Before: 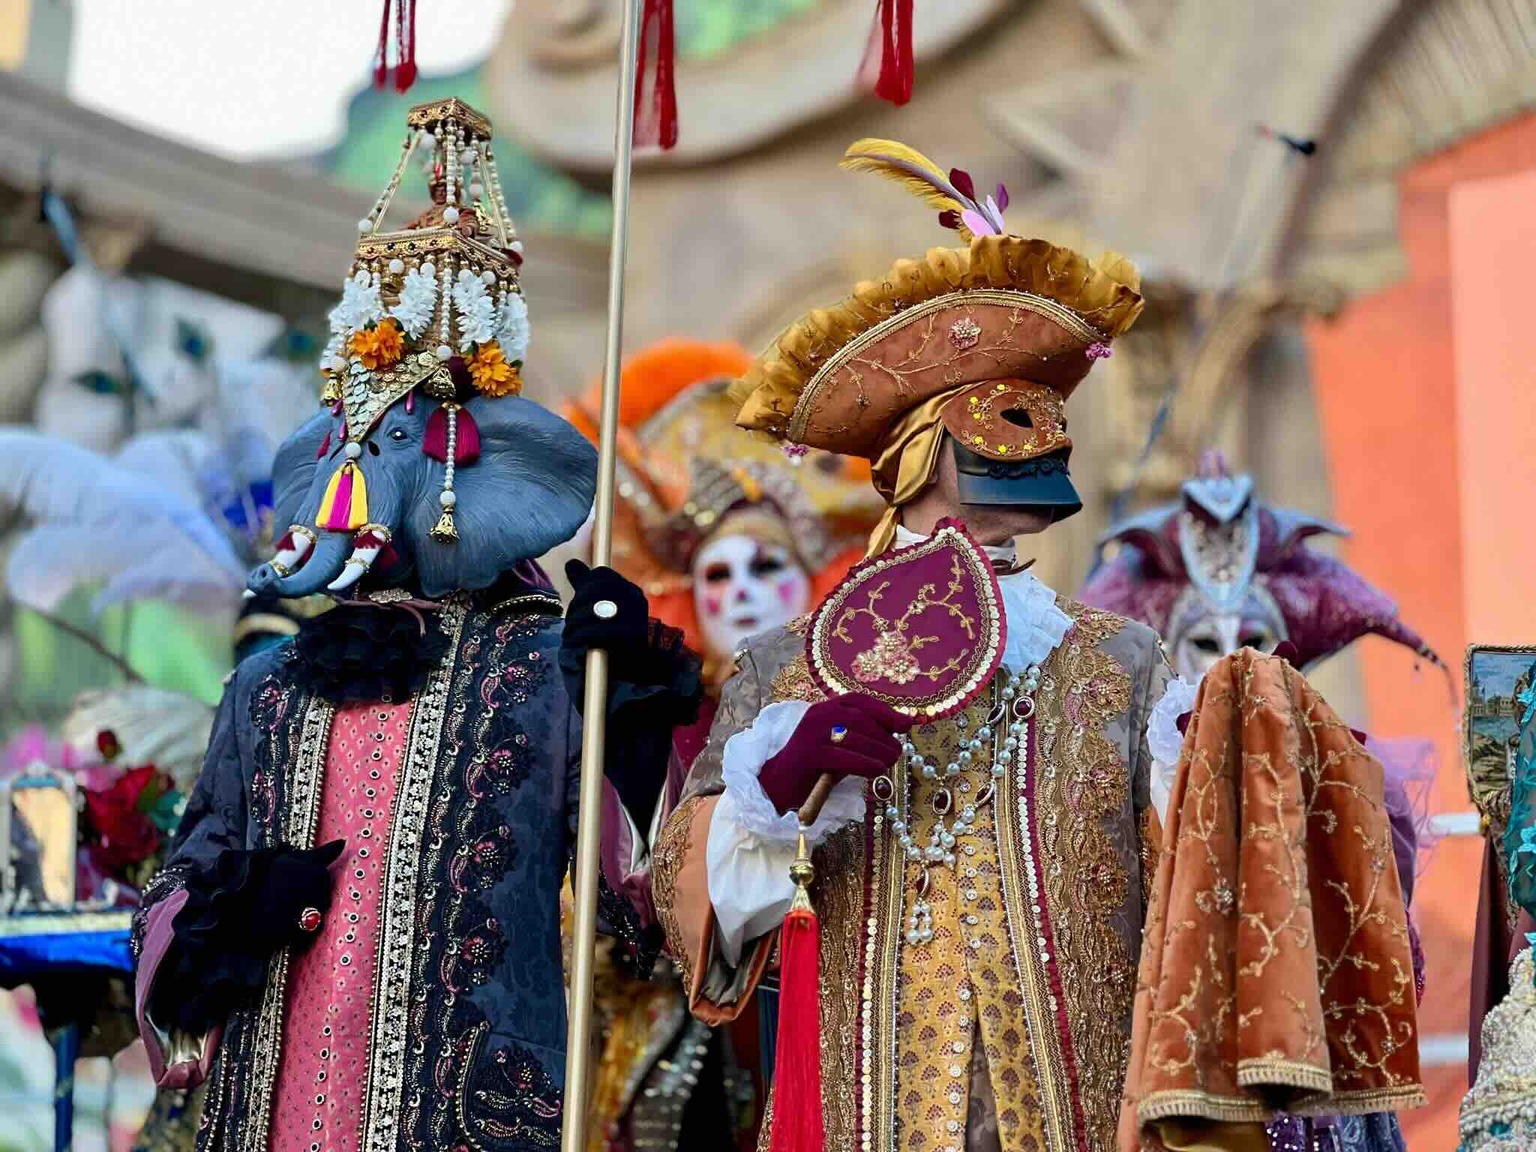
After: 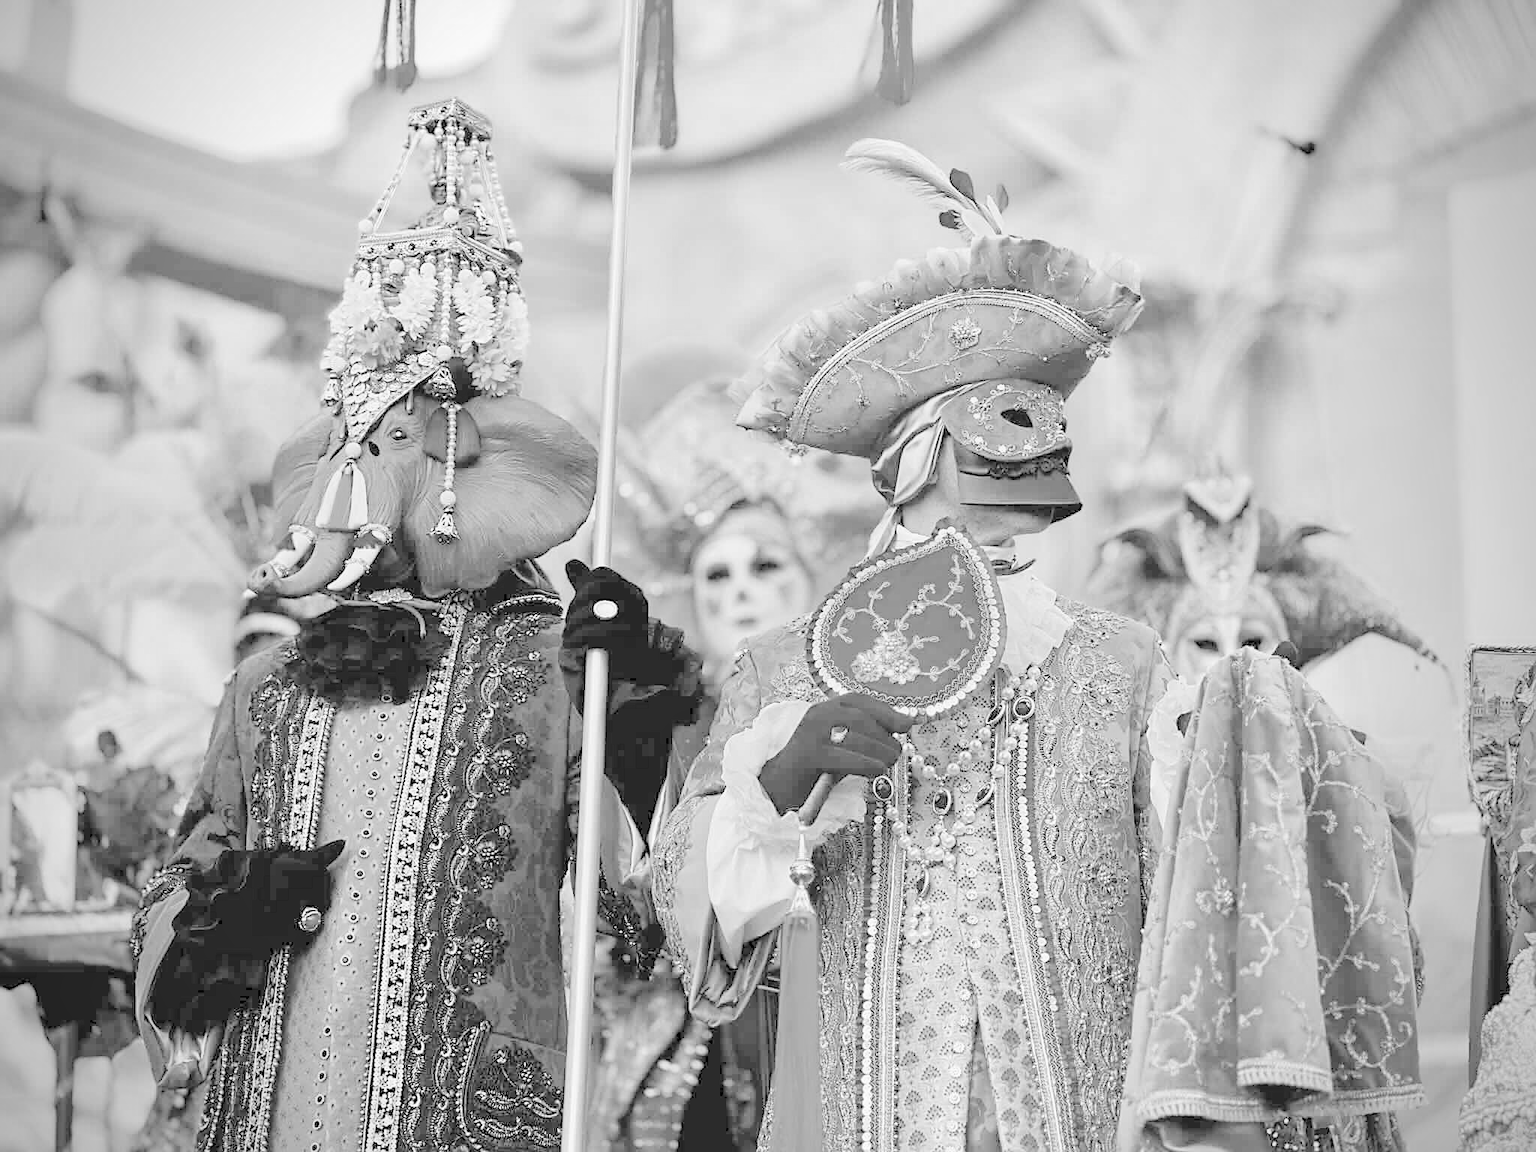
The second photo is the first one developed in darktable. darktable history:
sharpen: radius 1.458, amount 0.398, threshold 1.271
vignetting: unbound false
velvia: on, module defaults
contrast brightness saturation: brightness 1
monochrome: a -6.99, b 35.61, size 1.4
